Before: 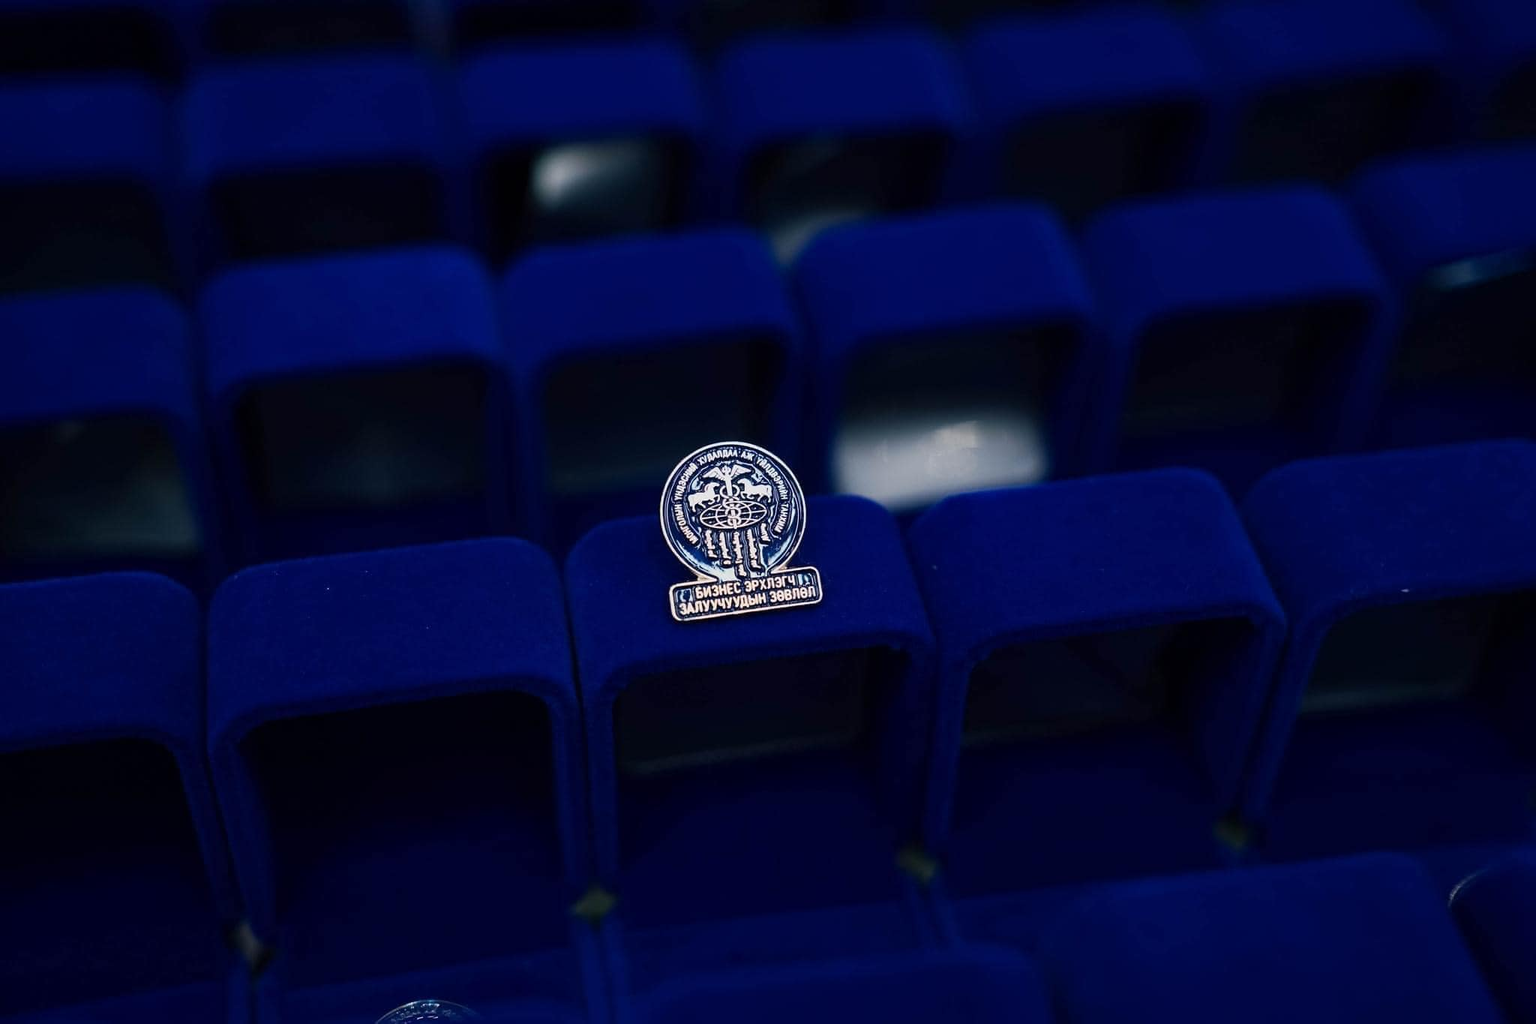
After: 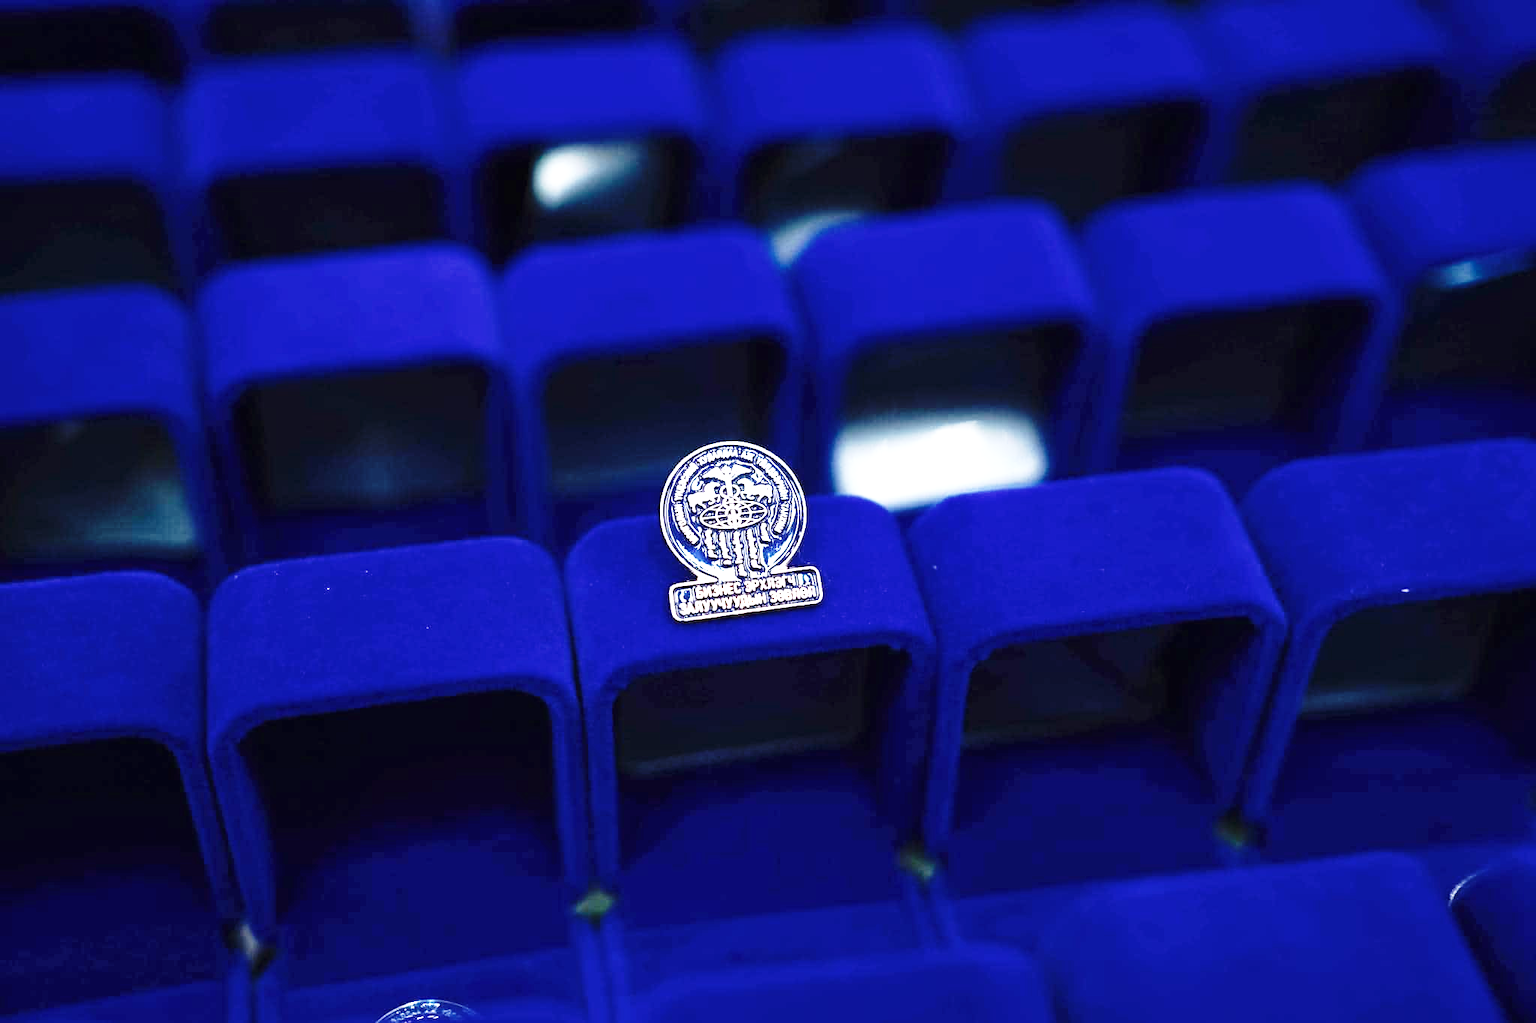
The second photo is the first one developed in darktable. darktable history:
color correction: highlights b* -0.061, saturation 0.816
exposure: black level correction 0, exposure 2.155 EV, compensate highlight preservation false
base curve: curves: ch0 [(0, 0) (0.04, 0.03) (0.133, 0.232) (0.448, 0.748) (0.843, 0.968) (1, 1)], preserve colors none
